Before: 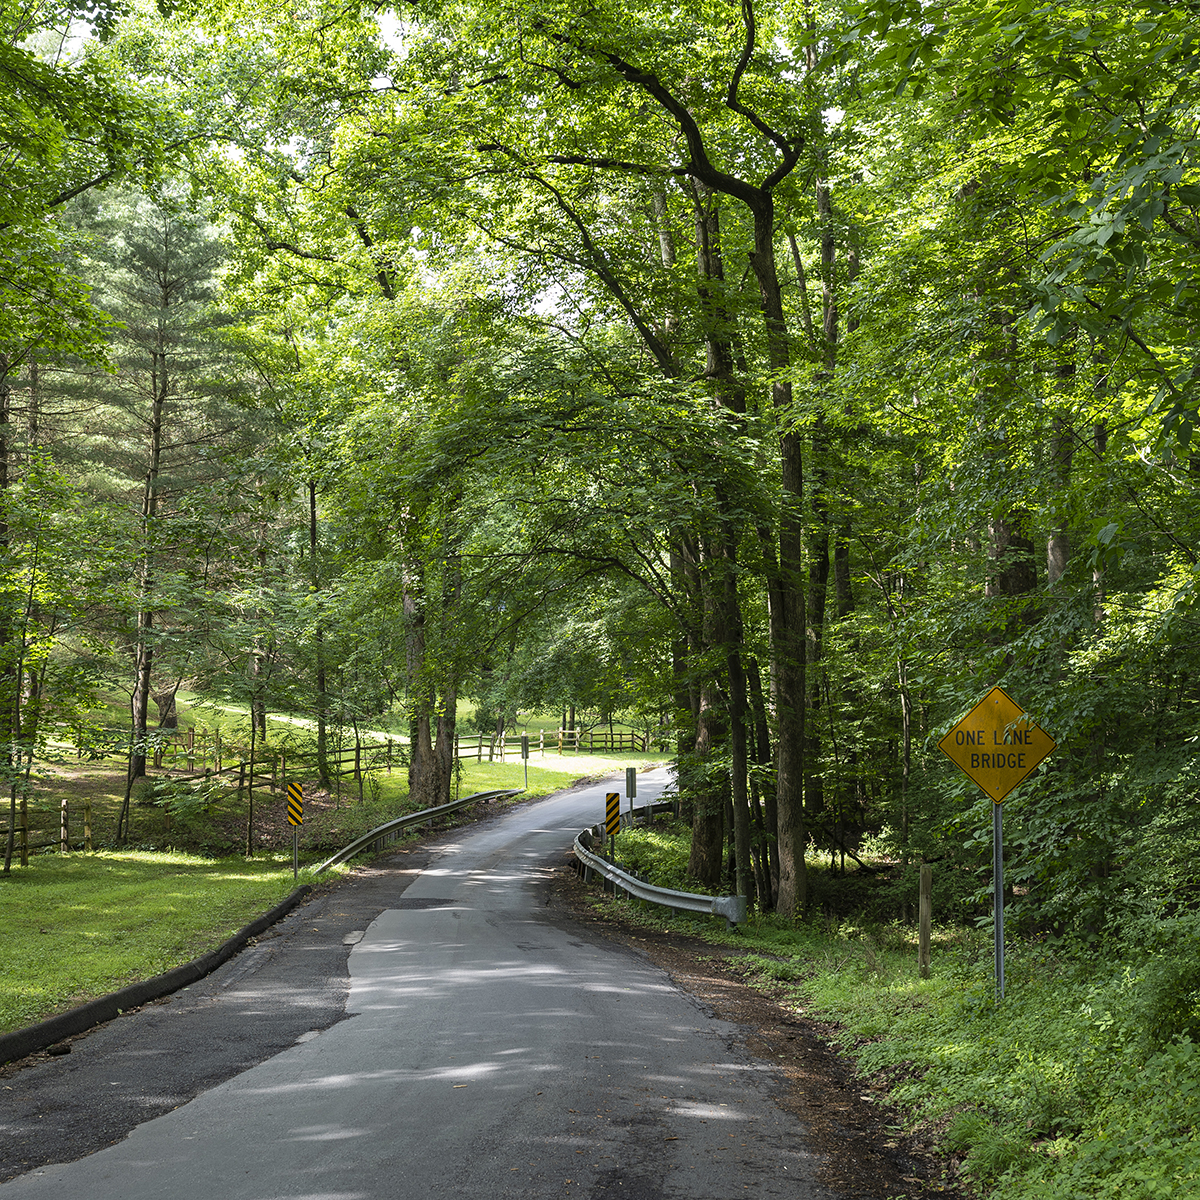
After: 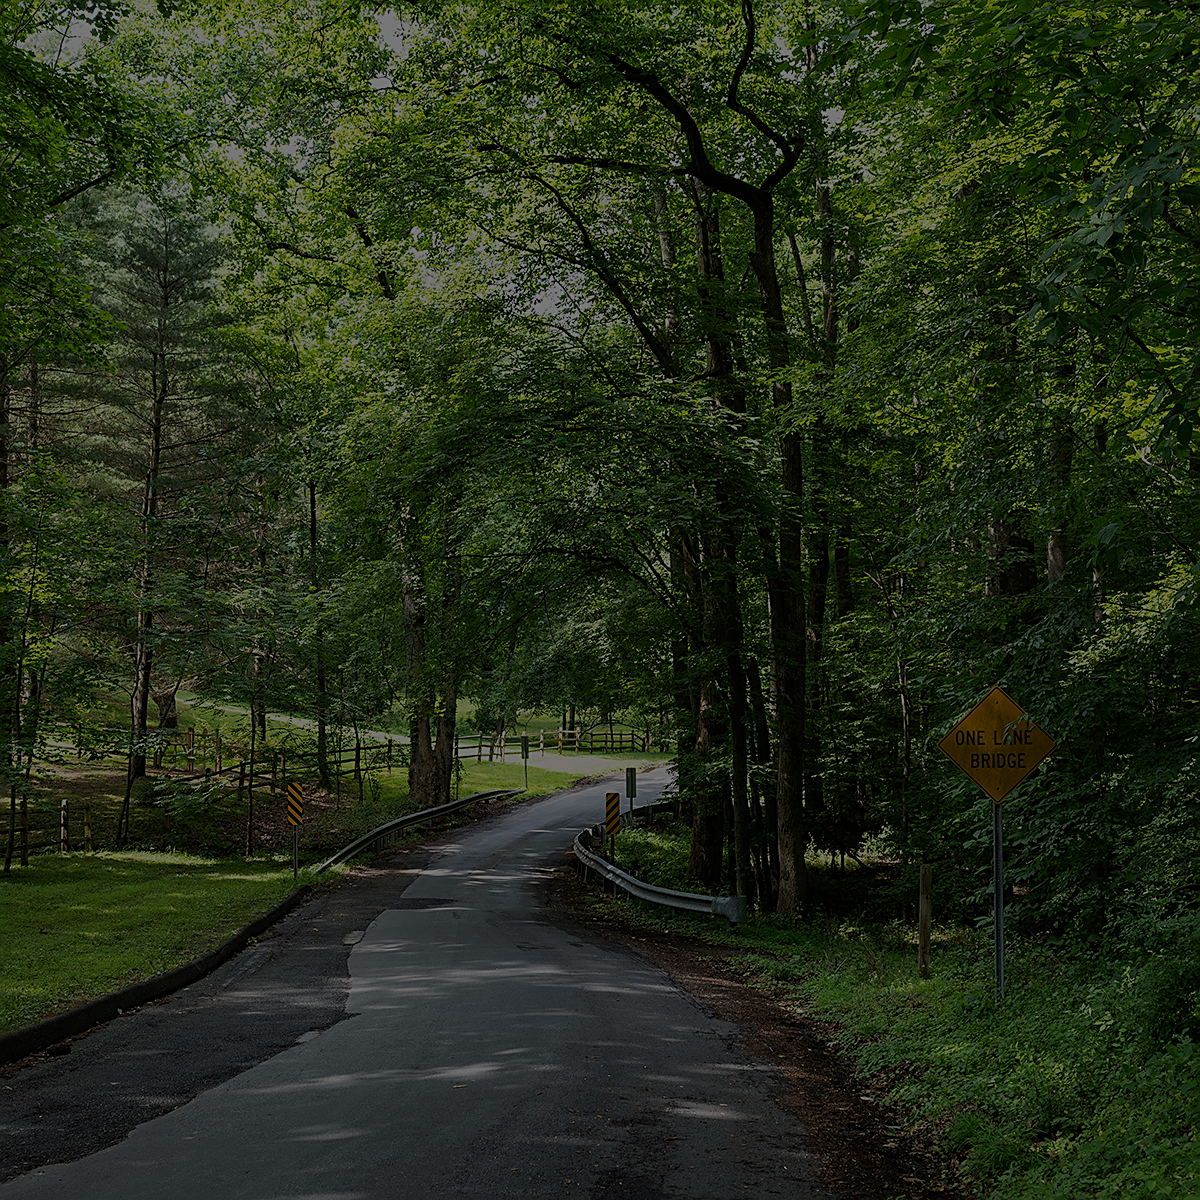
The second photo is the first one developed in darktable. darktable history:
sharpen: on, module defaults
exposure: exposure -2.446 EV, compensate highlight preservation false
